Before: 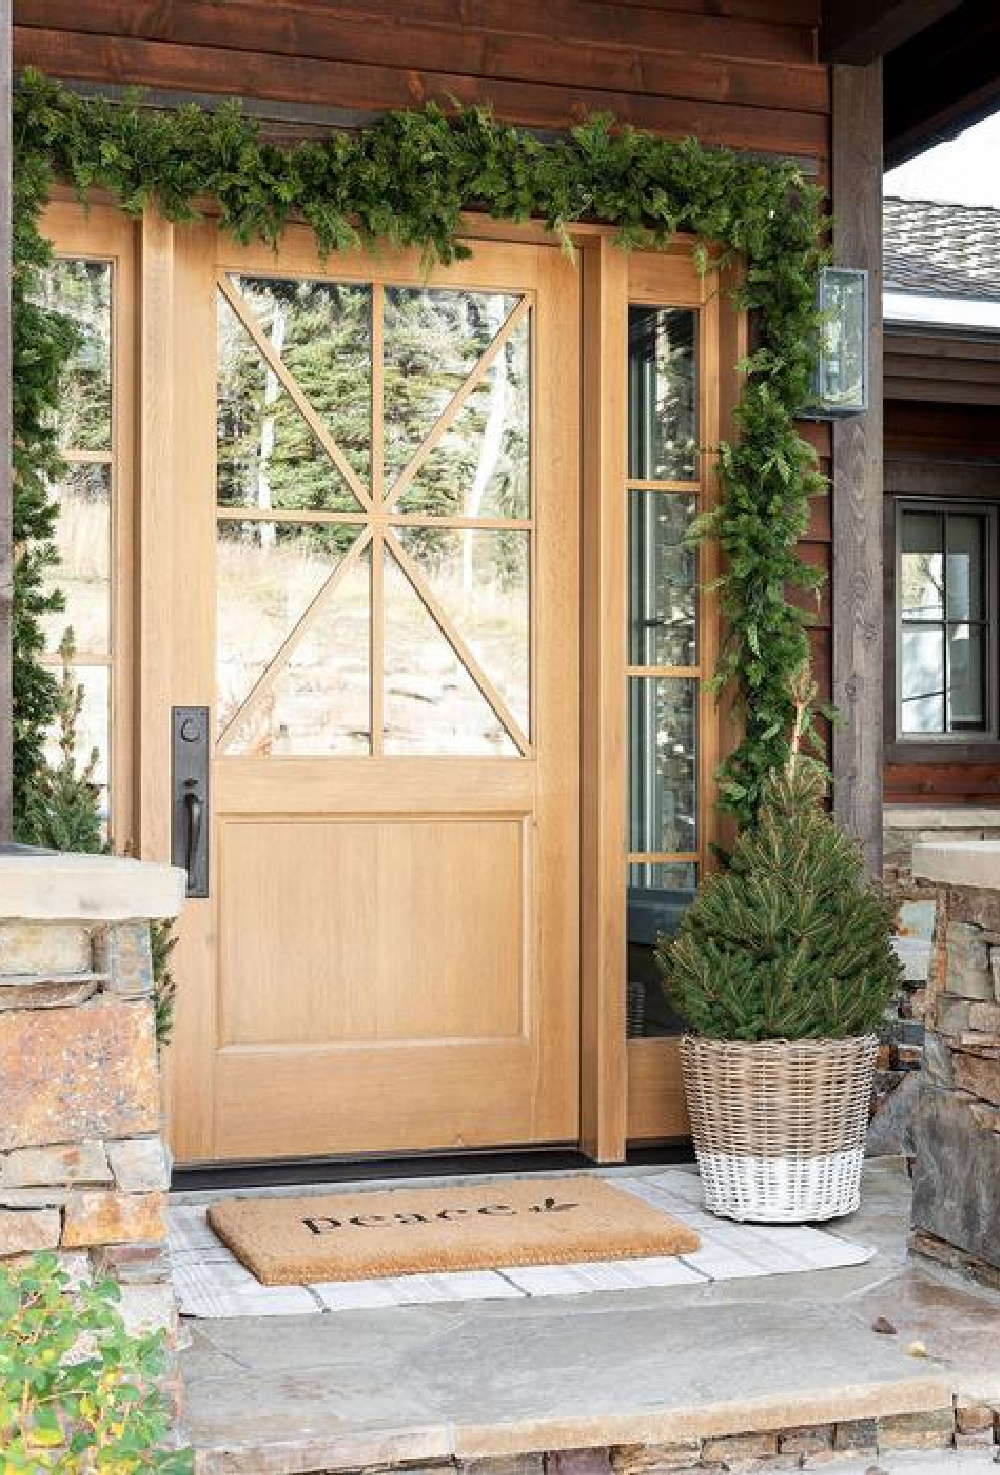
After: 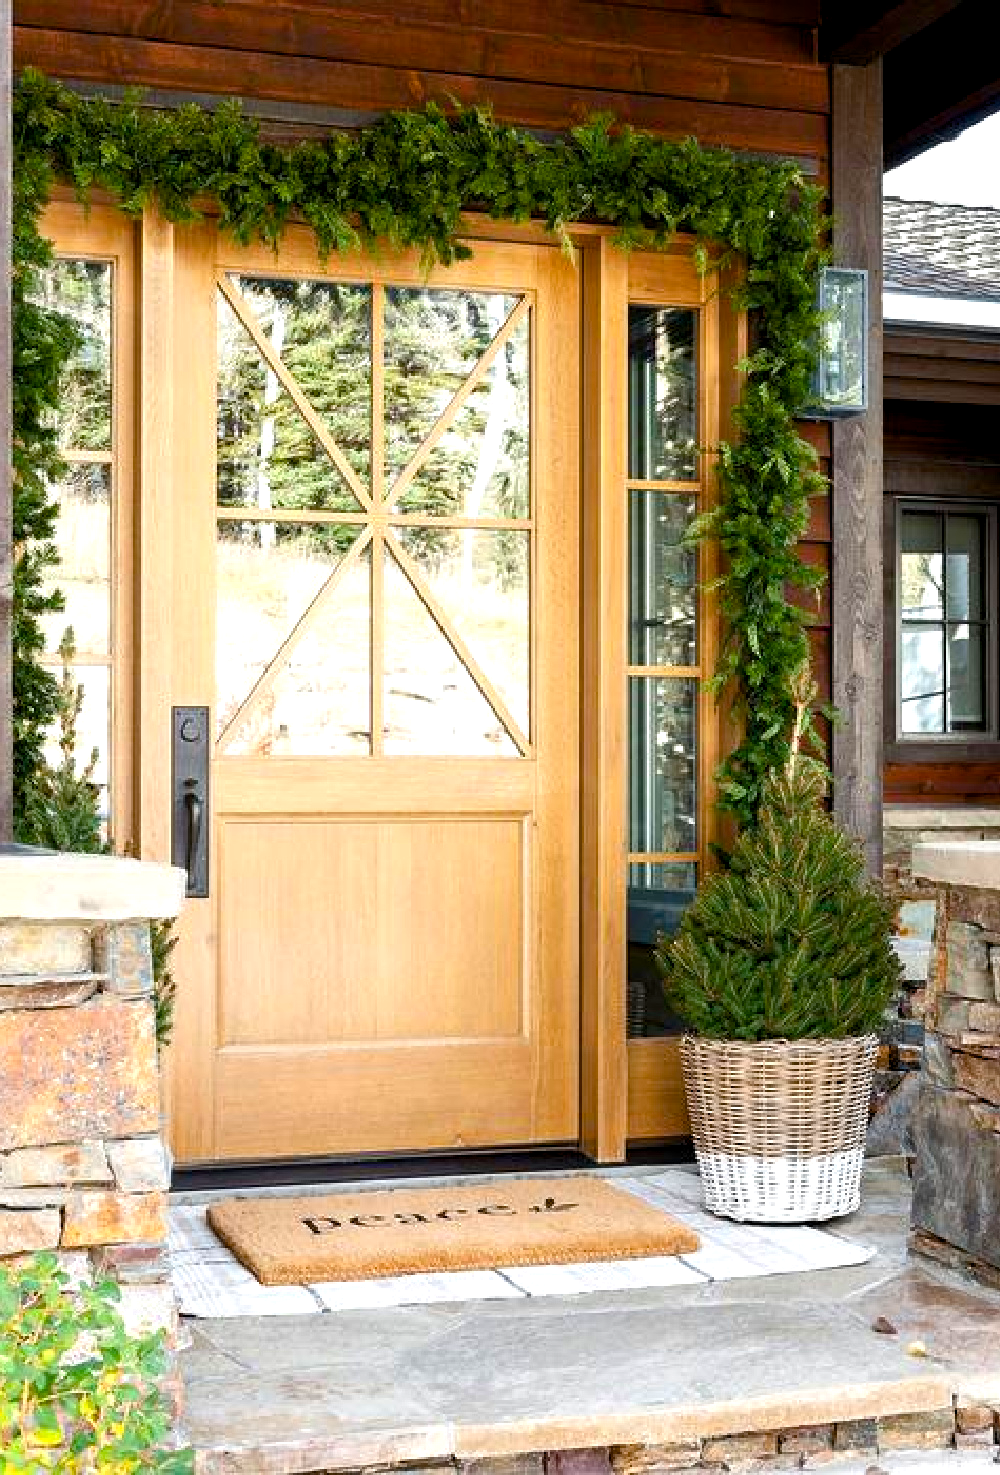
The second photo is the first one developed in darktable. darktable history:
color balance rgb: global offset › luminance -0.407%, linear chroma grading › global chroma 15.044%, perceptual saturation grading › global saturation 20%, perceptual saturation grading › highlights -25.712%, perceptual saturation grading › shadows 24.074%, perceptual brilliance grading › highlights 10.572%, perceptual brilliance grading › shadows -11.483%, global vibrance 20%
